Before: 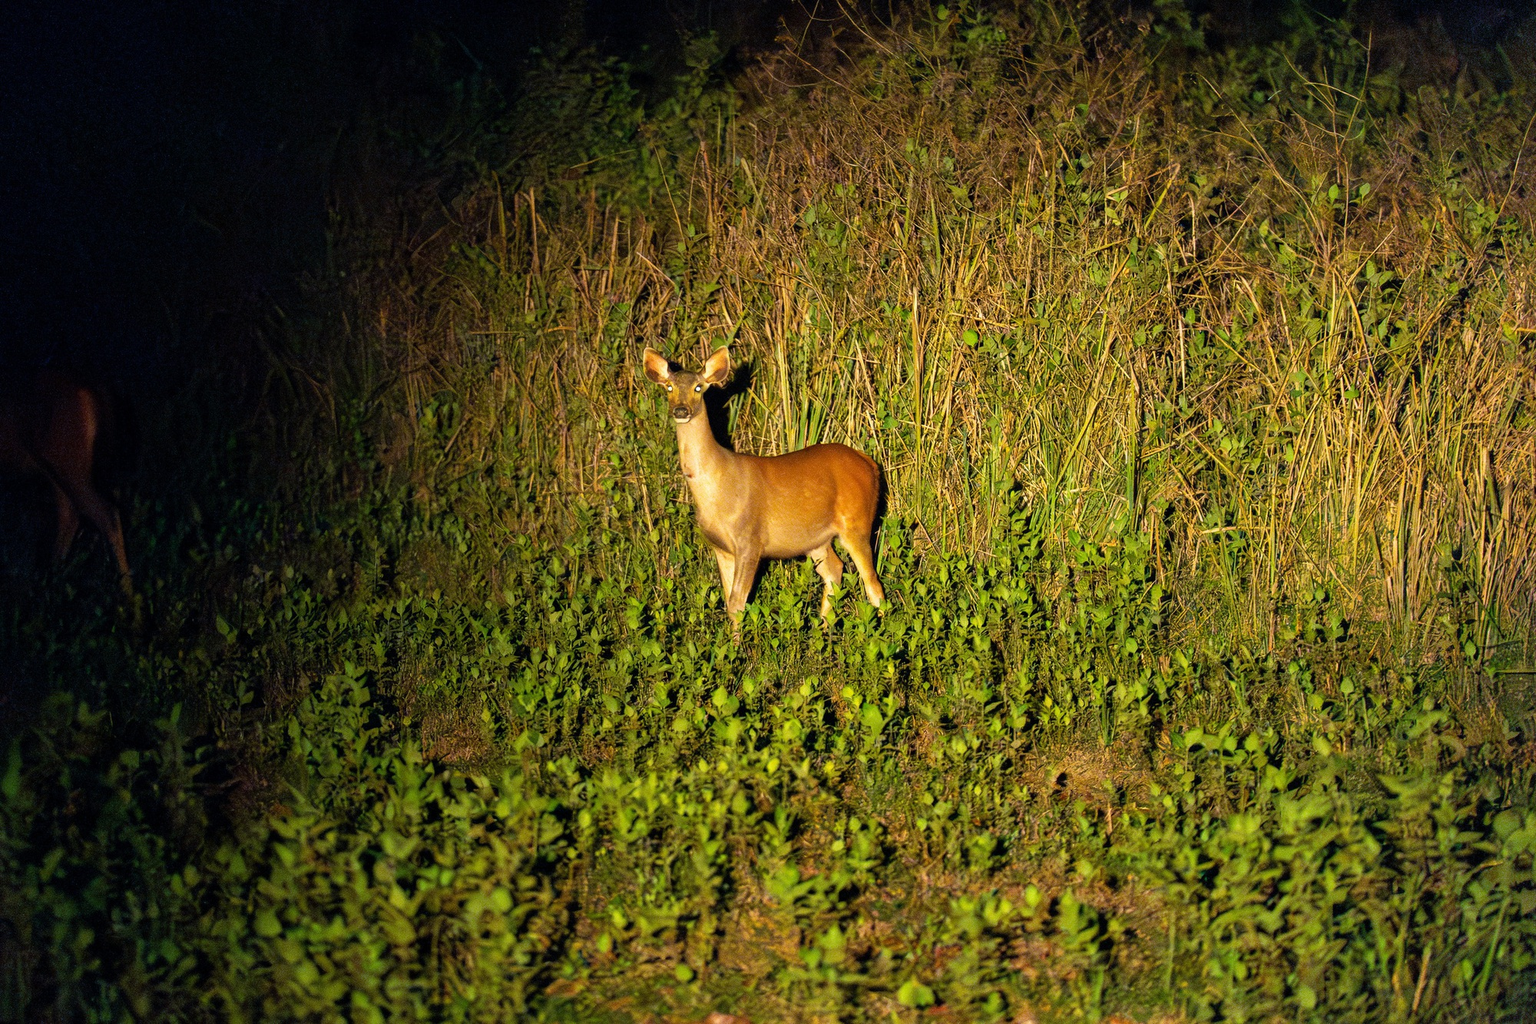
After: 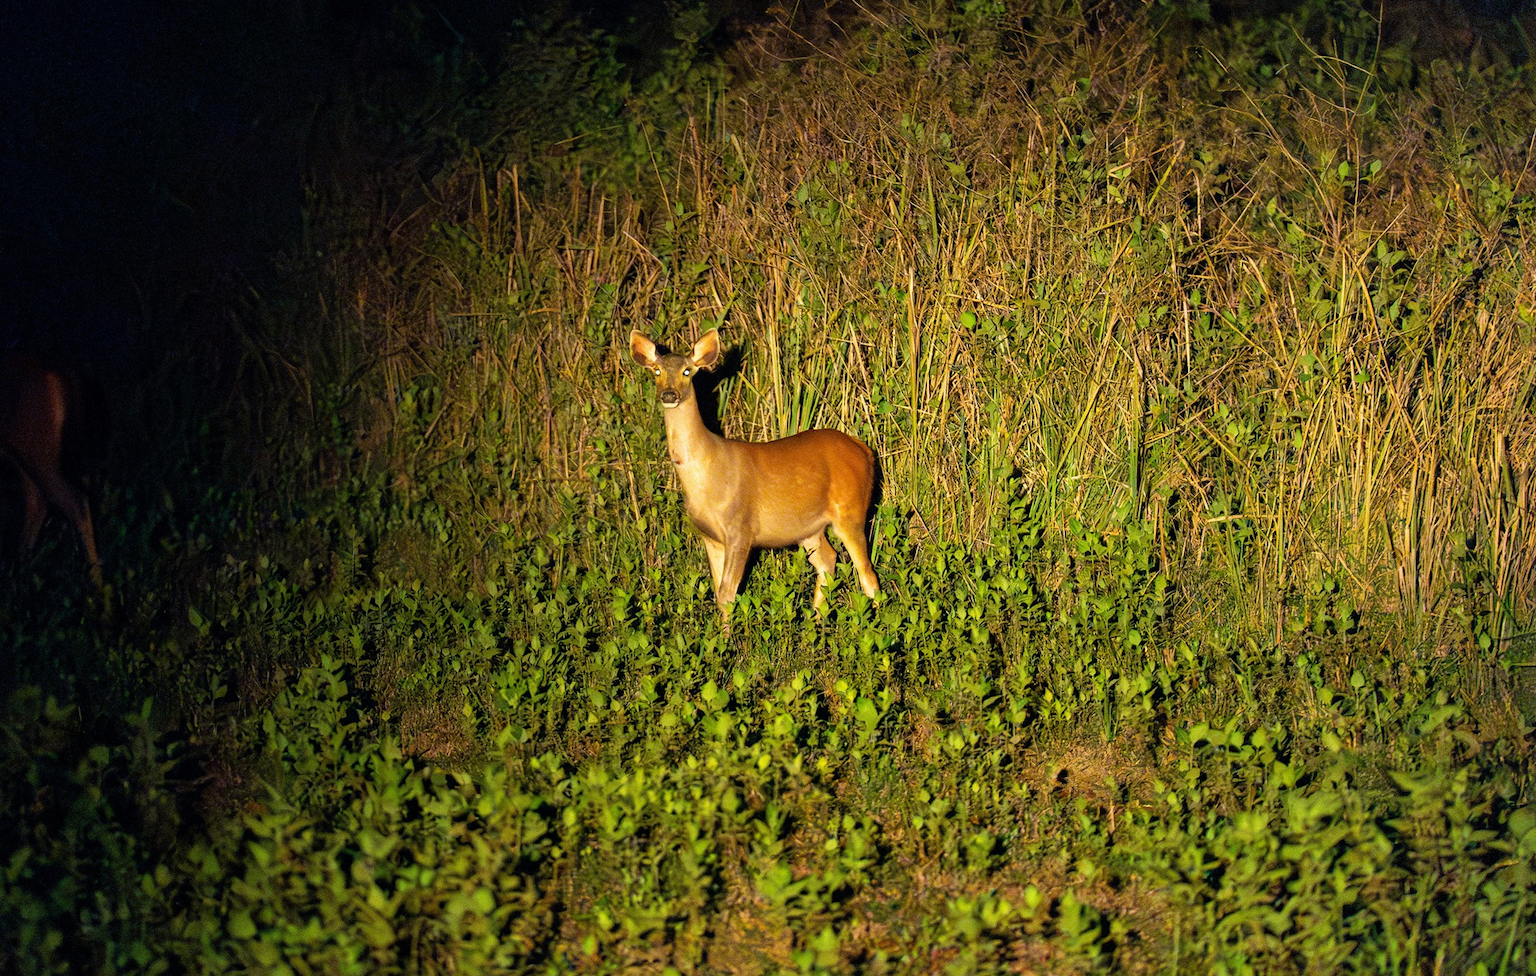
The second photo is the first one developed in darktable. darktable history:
crop: left 2.206%, top 2.797%, right 1.021%, bottom 4.874%
